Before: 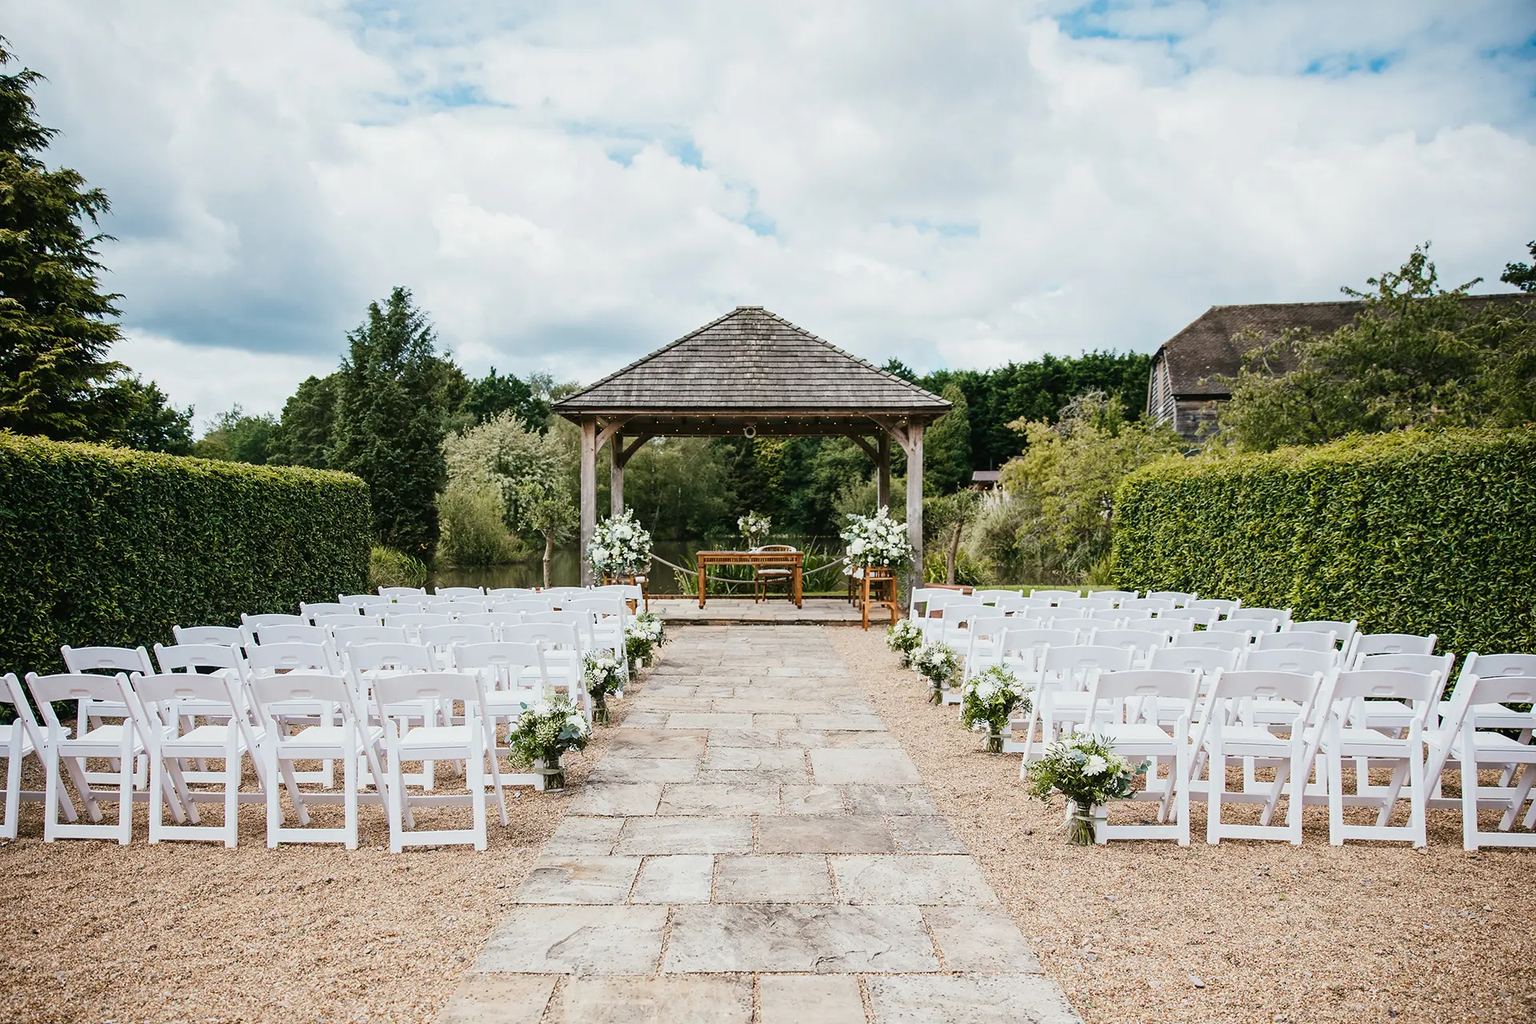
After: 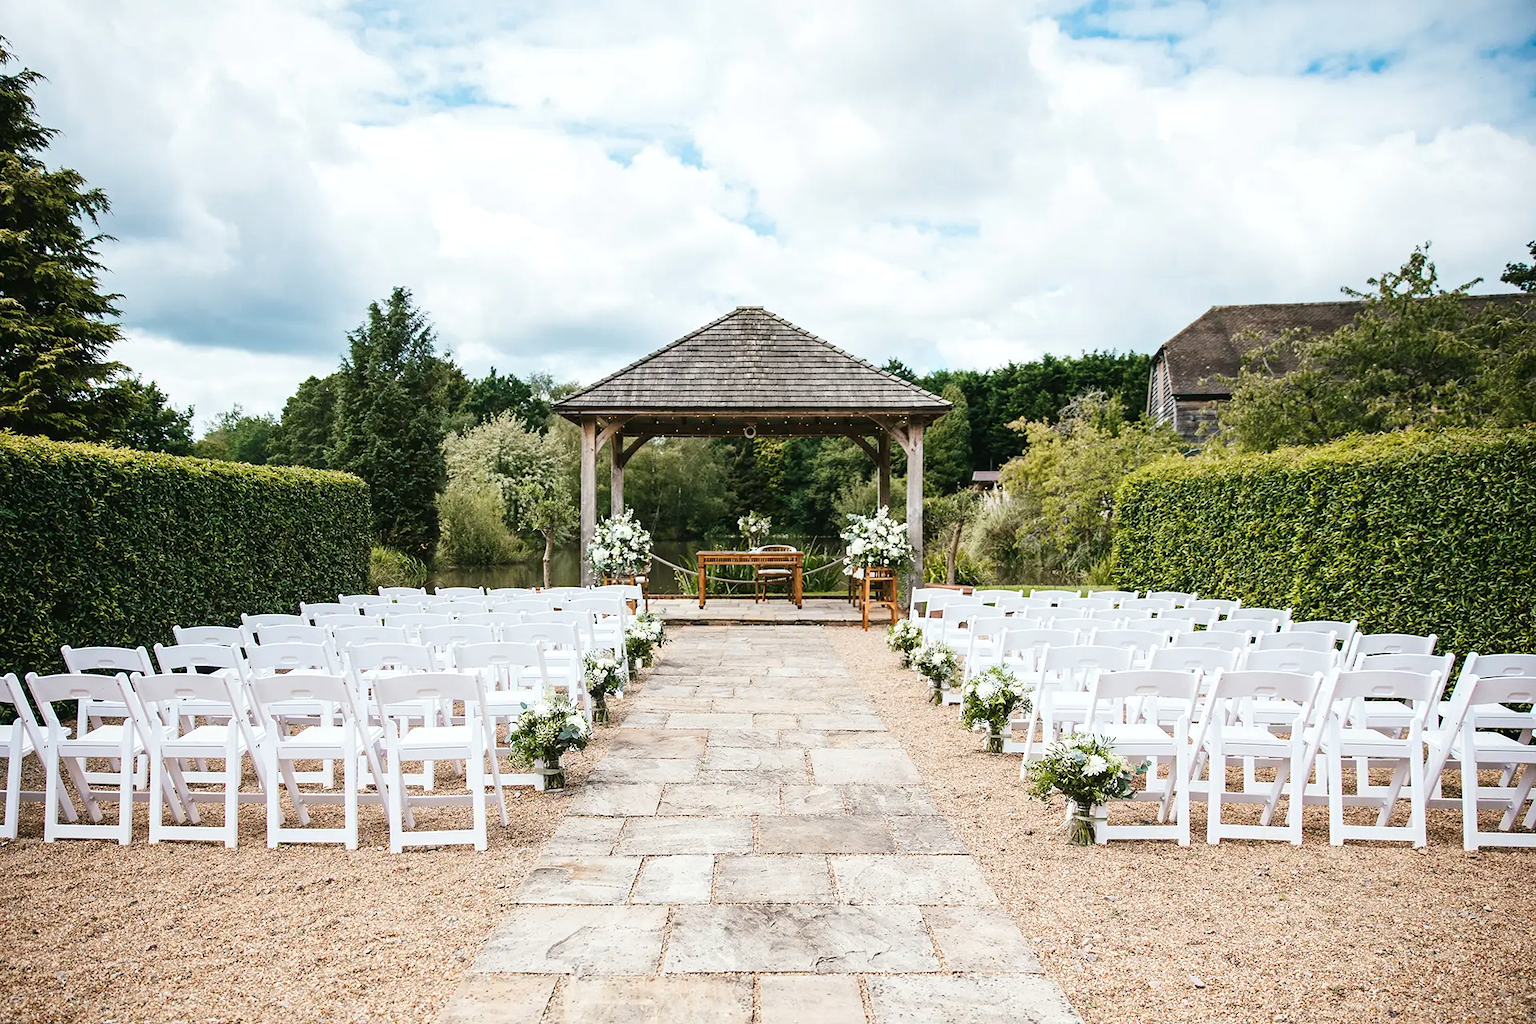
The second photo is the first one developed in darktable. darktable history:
exposure: black level correction 0, exposure 0.3 EV, compensate highlight preservation false
